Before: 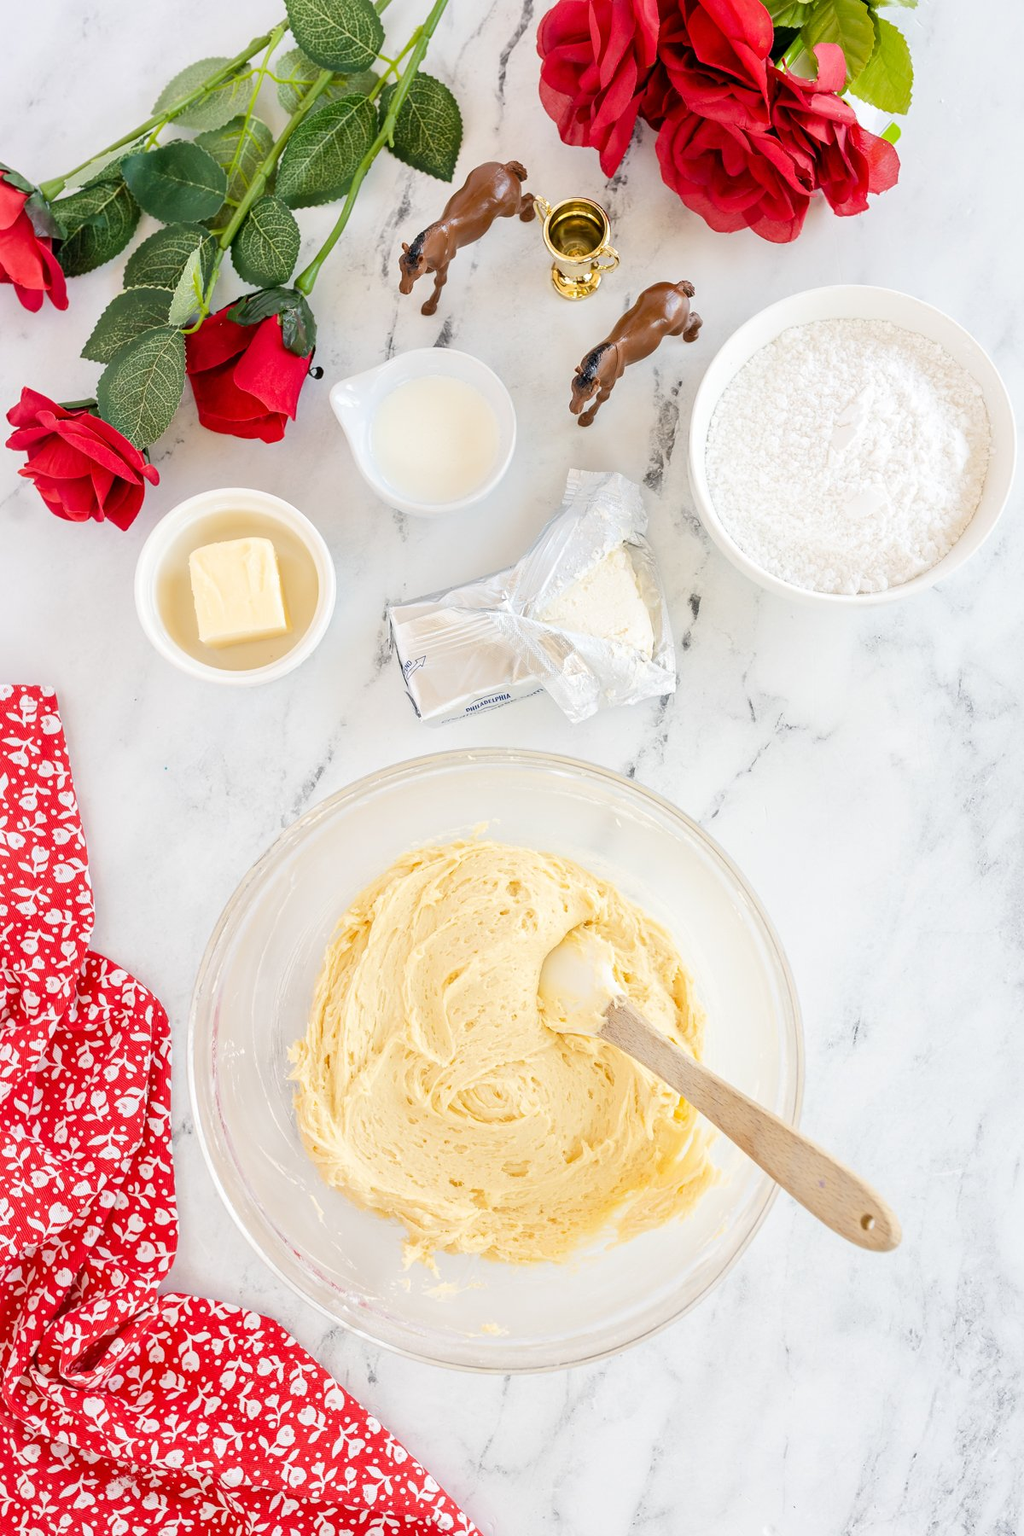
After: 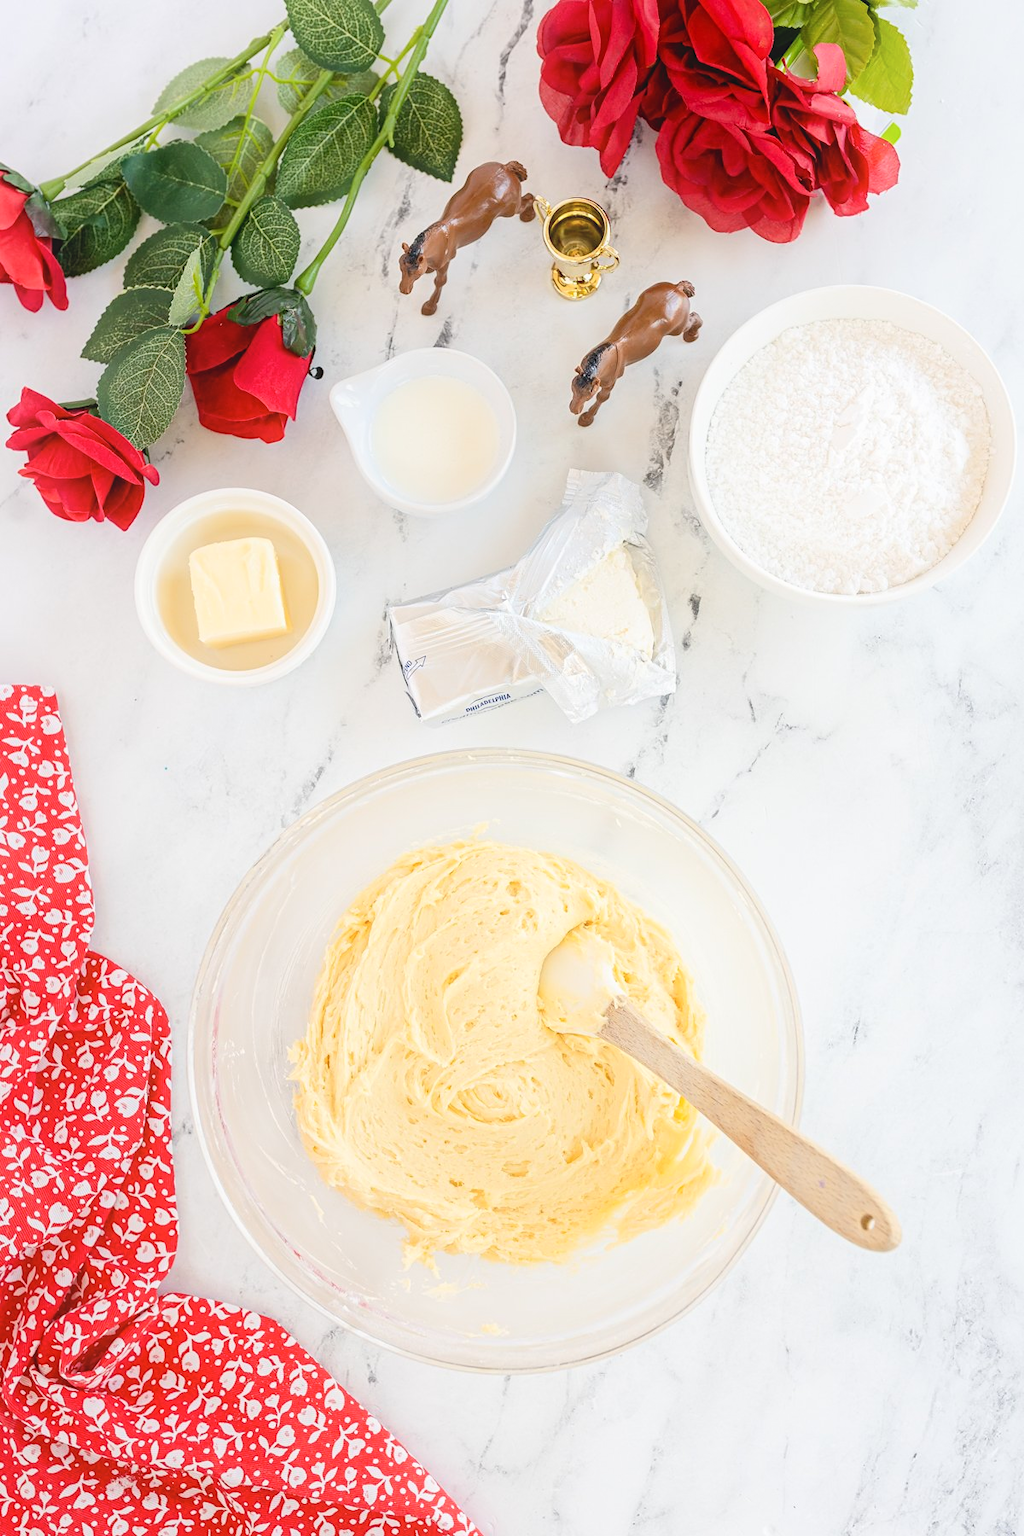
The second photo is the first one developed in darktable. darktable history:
contrast equalizer: y [[0.439, 0.44, 0.442, 0.457, 0.493, 0.498], [0.5 ×6], [0.5 ×6], [0 ×6], [0 ×6]]
contrast brightness saturation: contrast 0.147, brightness 0.041
